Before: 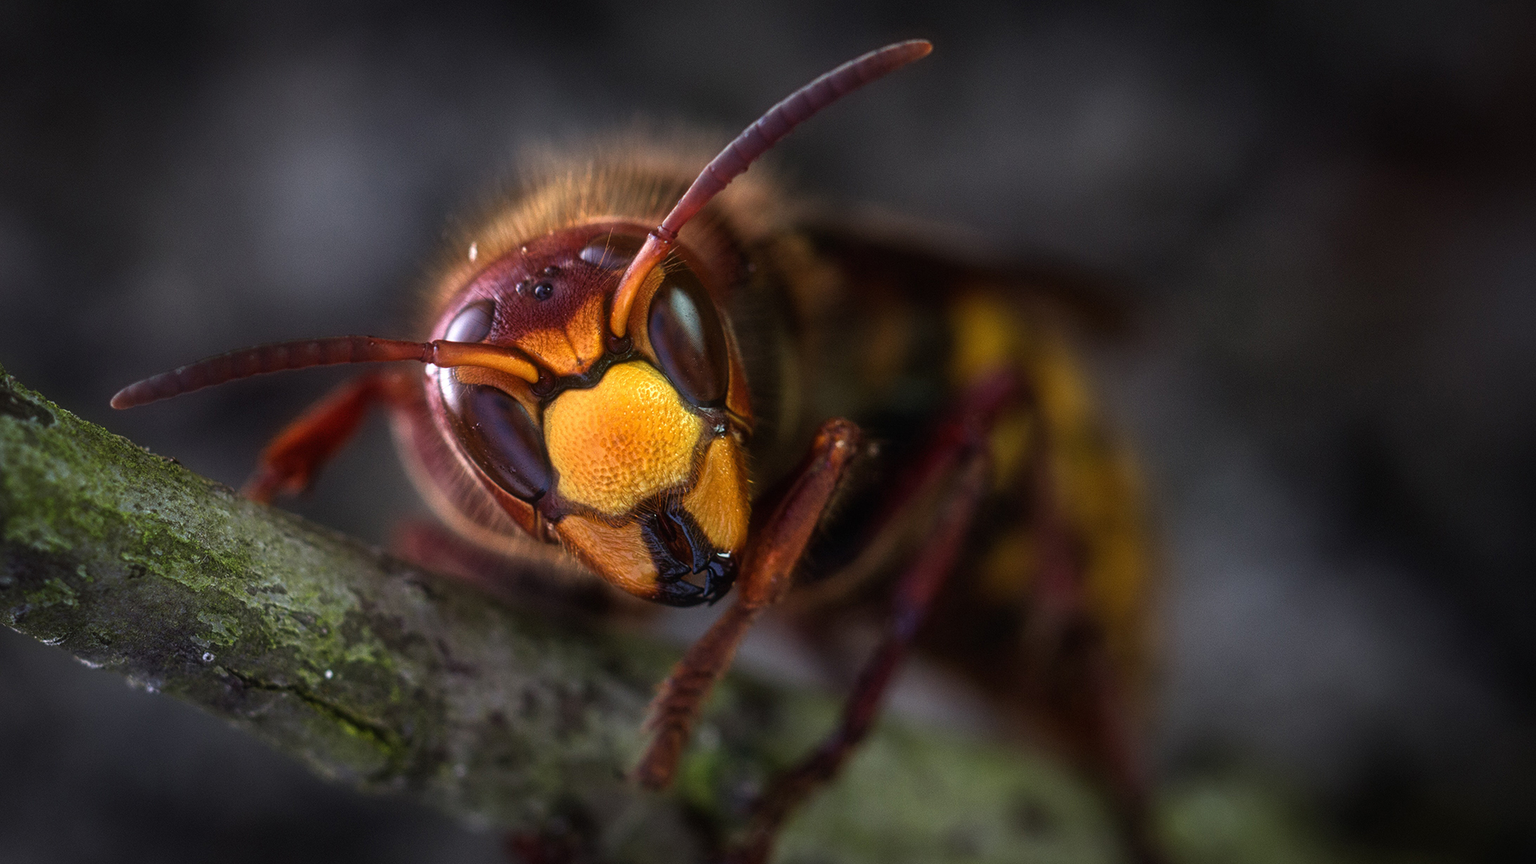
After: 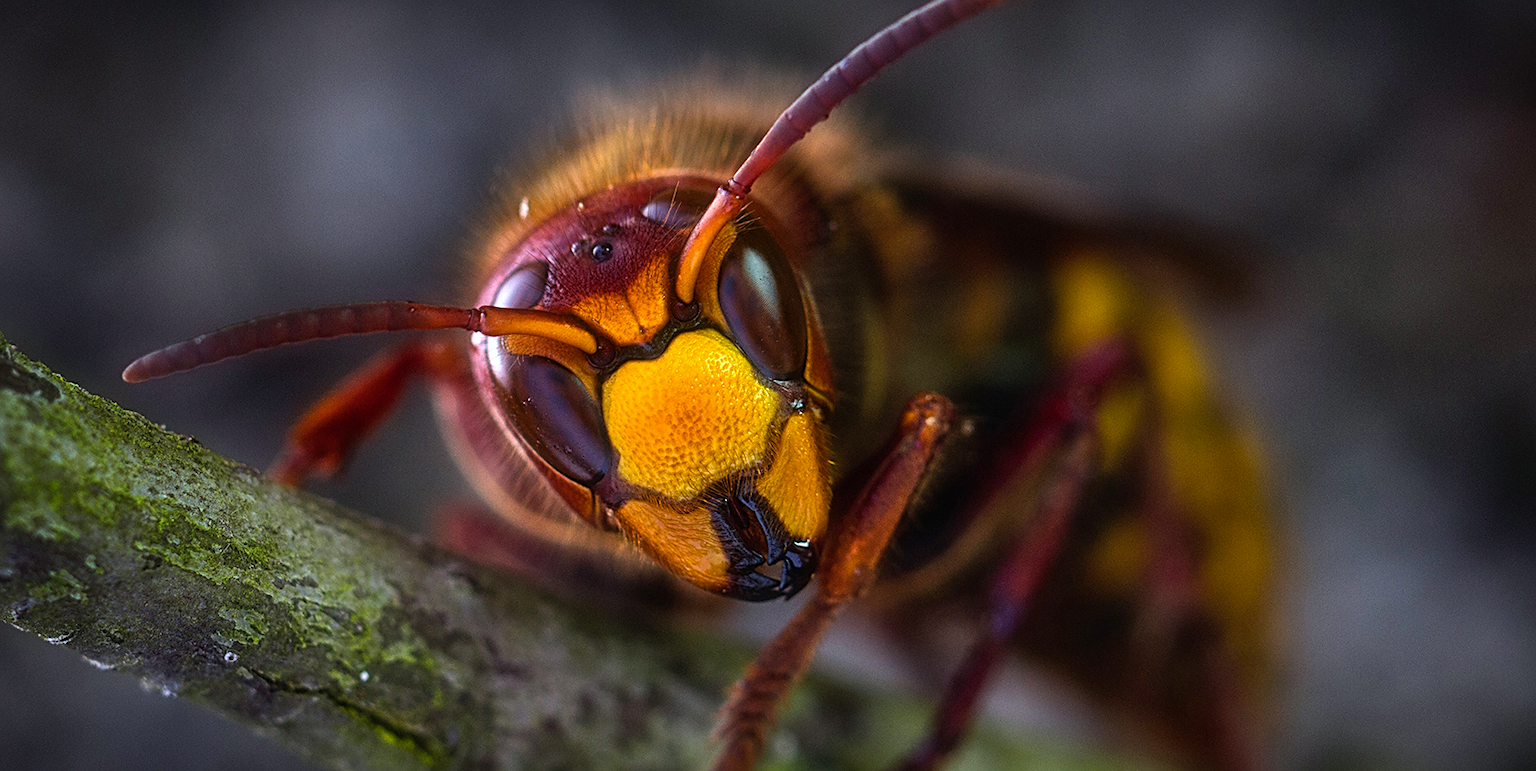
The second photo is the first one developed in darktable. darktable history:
sharpen: on, module defaults
shadows and highlights: shadows 37.27, highlights -28.18, soften with gaussian
color balance rgb: perceptual saturation grading › global saturation 25%, global vibrance 20%
crop: top 7.49%, right 9.717%, bottom 11.943%
exposure: compensate highlight preservation false
white balance: red 0.982, blue 1.018
